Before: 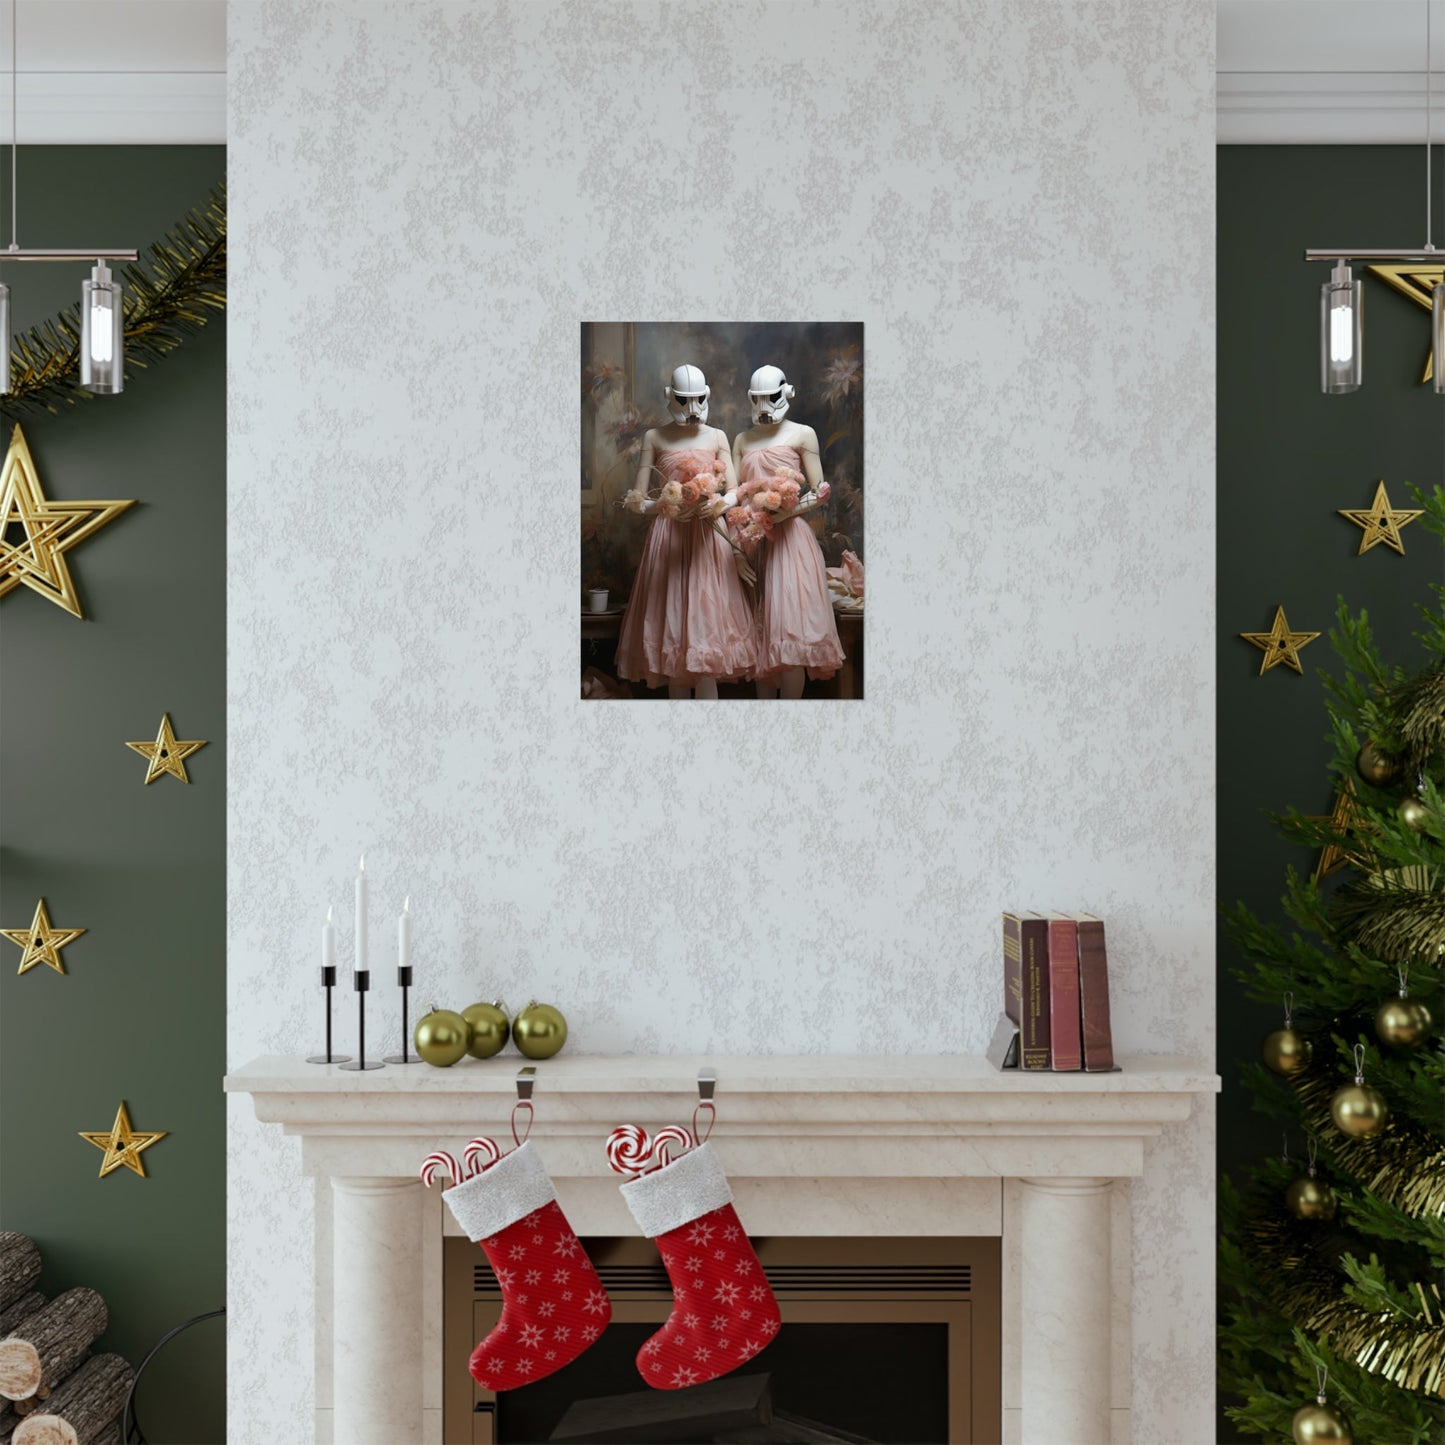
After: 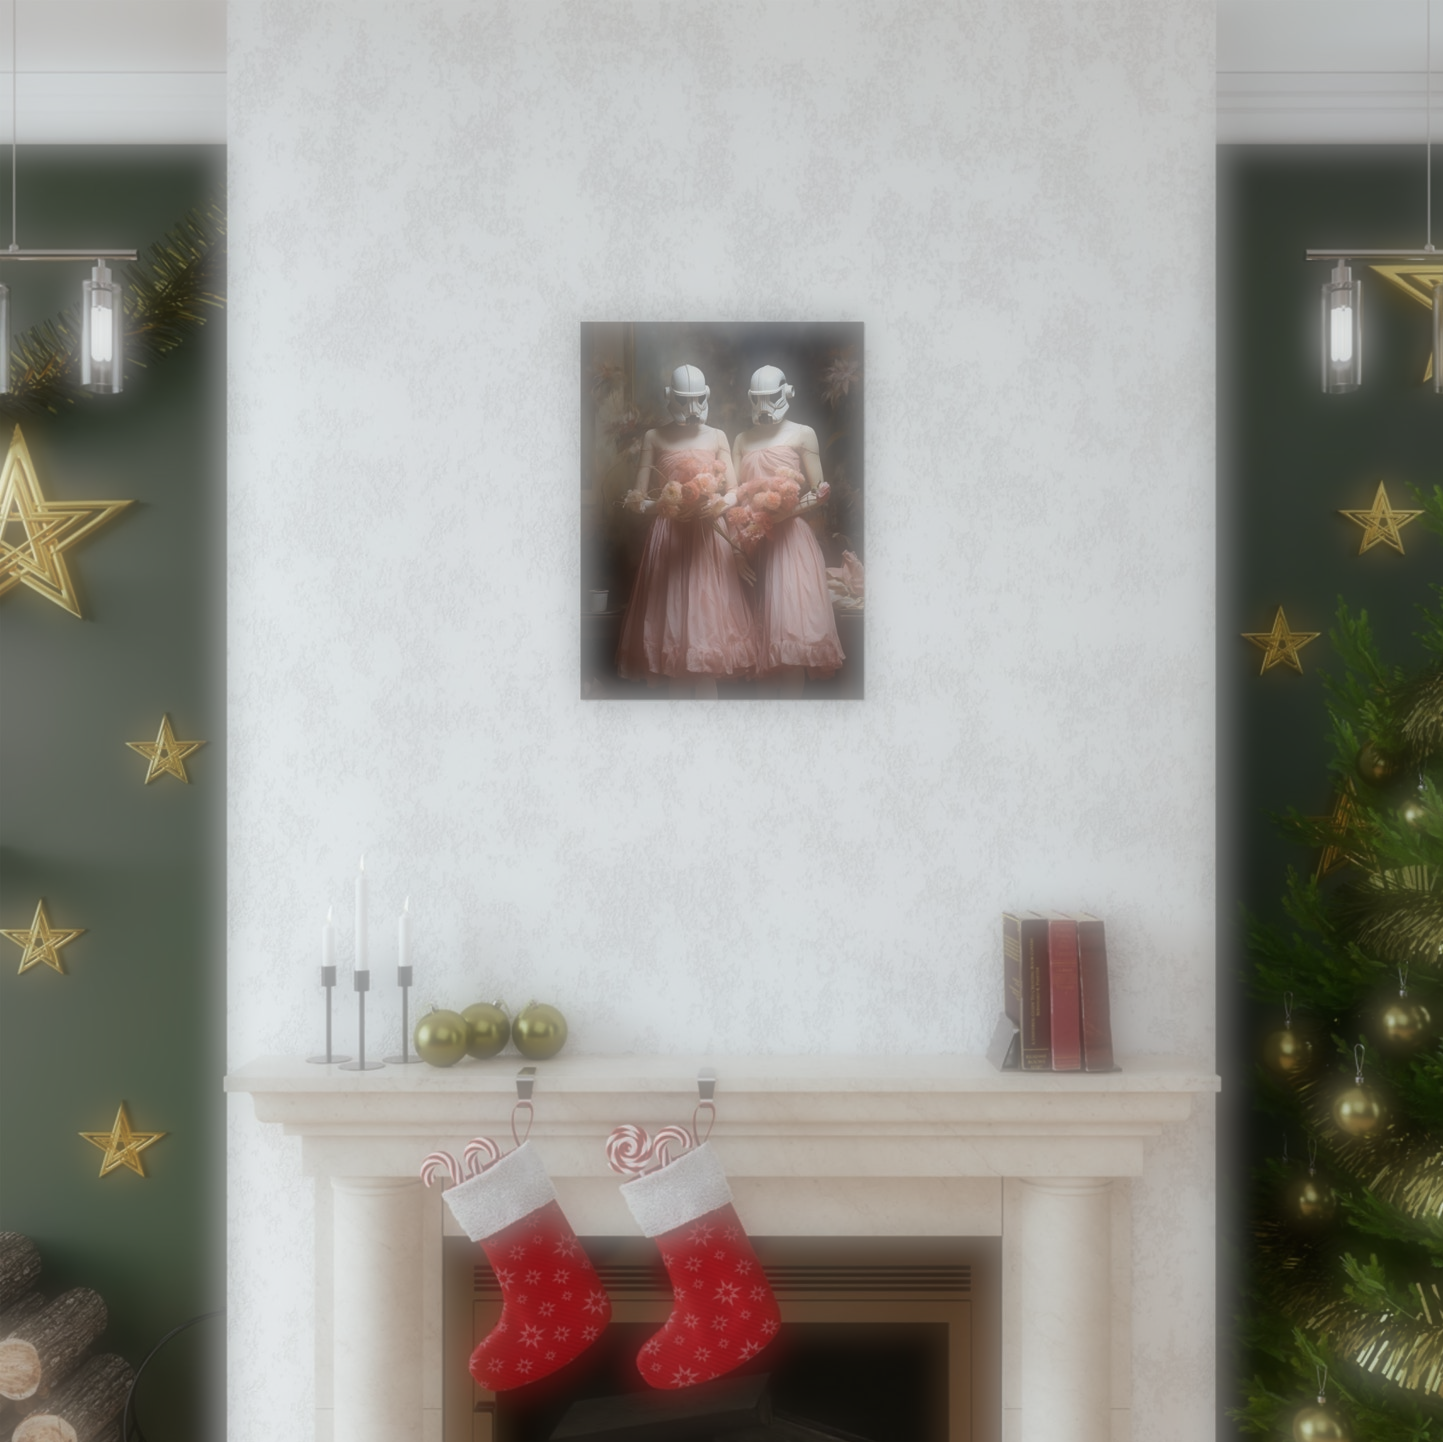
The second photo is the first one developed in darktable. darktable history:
crop: top 0.05%, bottom 0.098%
soften: on, module defaults
